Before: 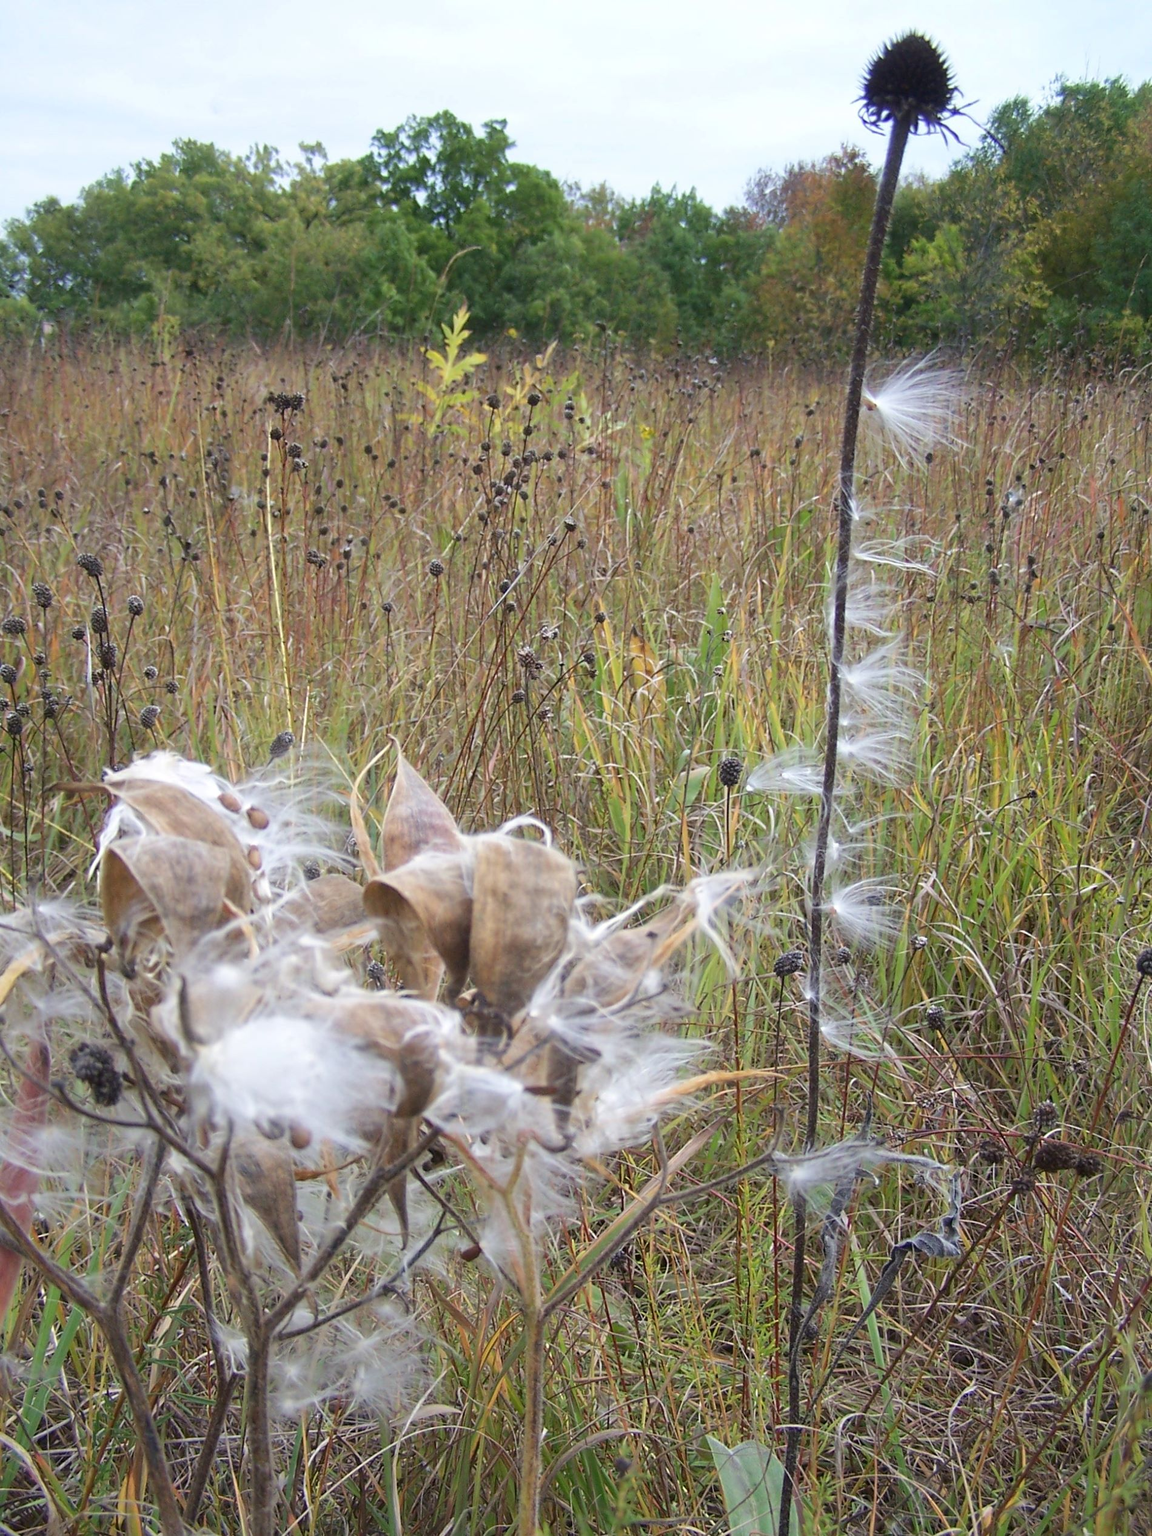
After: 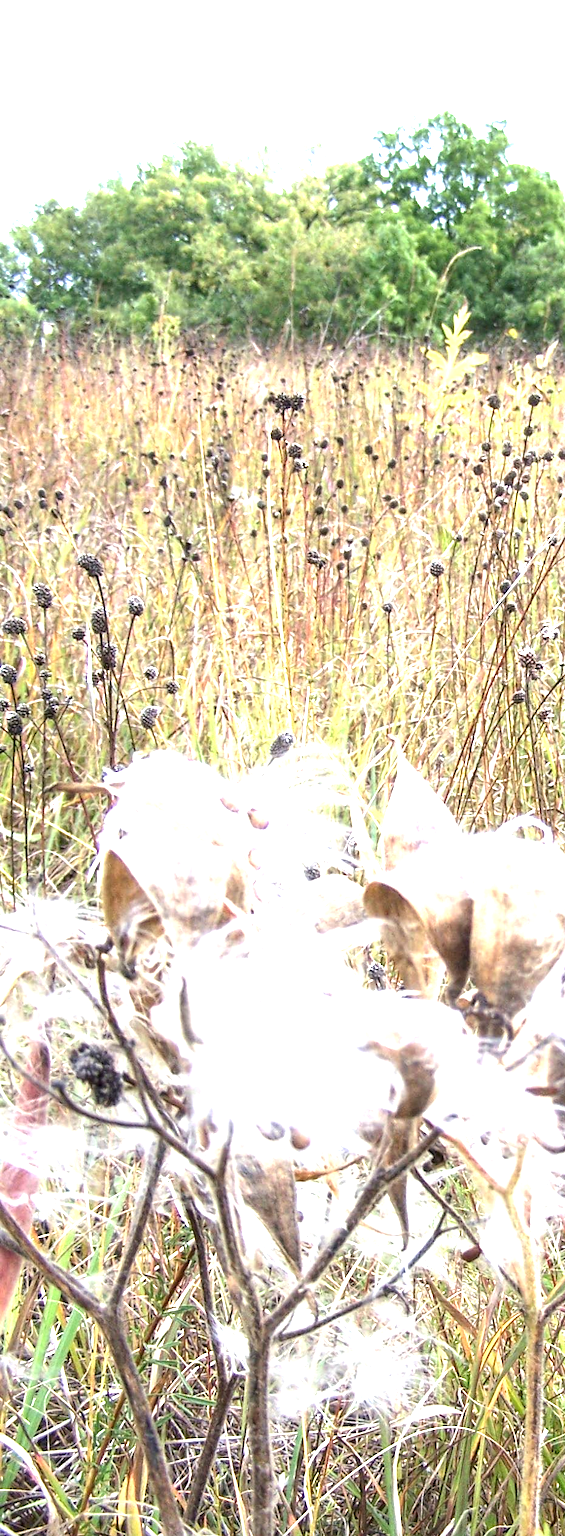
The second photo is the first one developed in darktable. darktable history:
local contrast: highlights 60%, shadows 60%, detail 160%
exposure: black level correction 0, exposure 1.741 EV, compensate exposure bias true, compensate highlight preservation false
crop and rotate: left 0%, top 0%, right 50.845%
